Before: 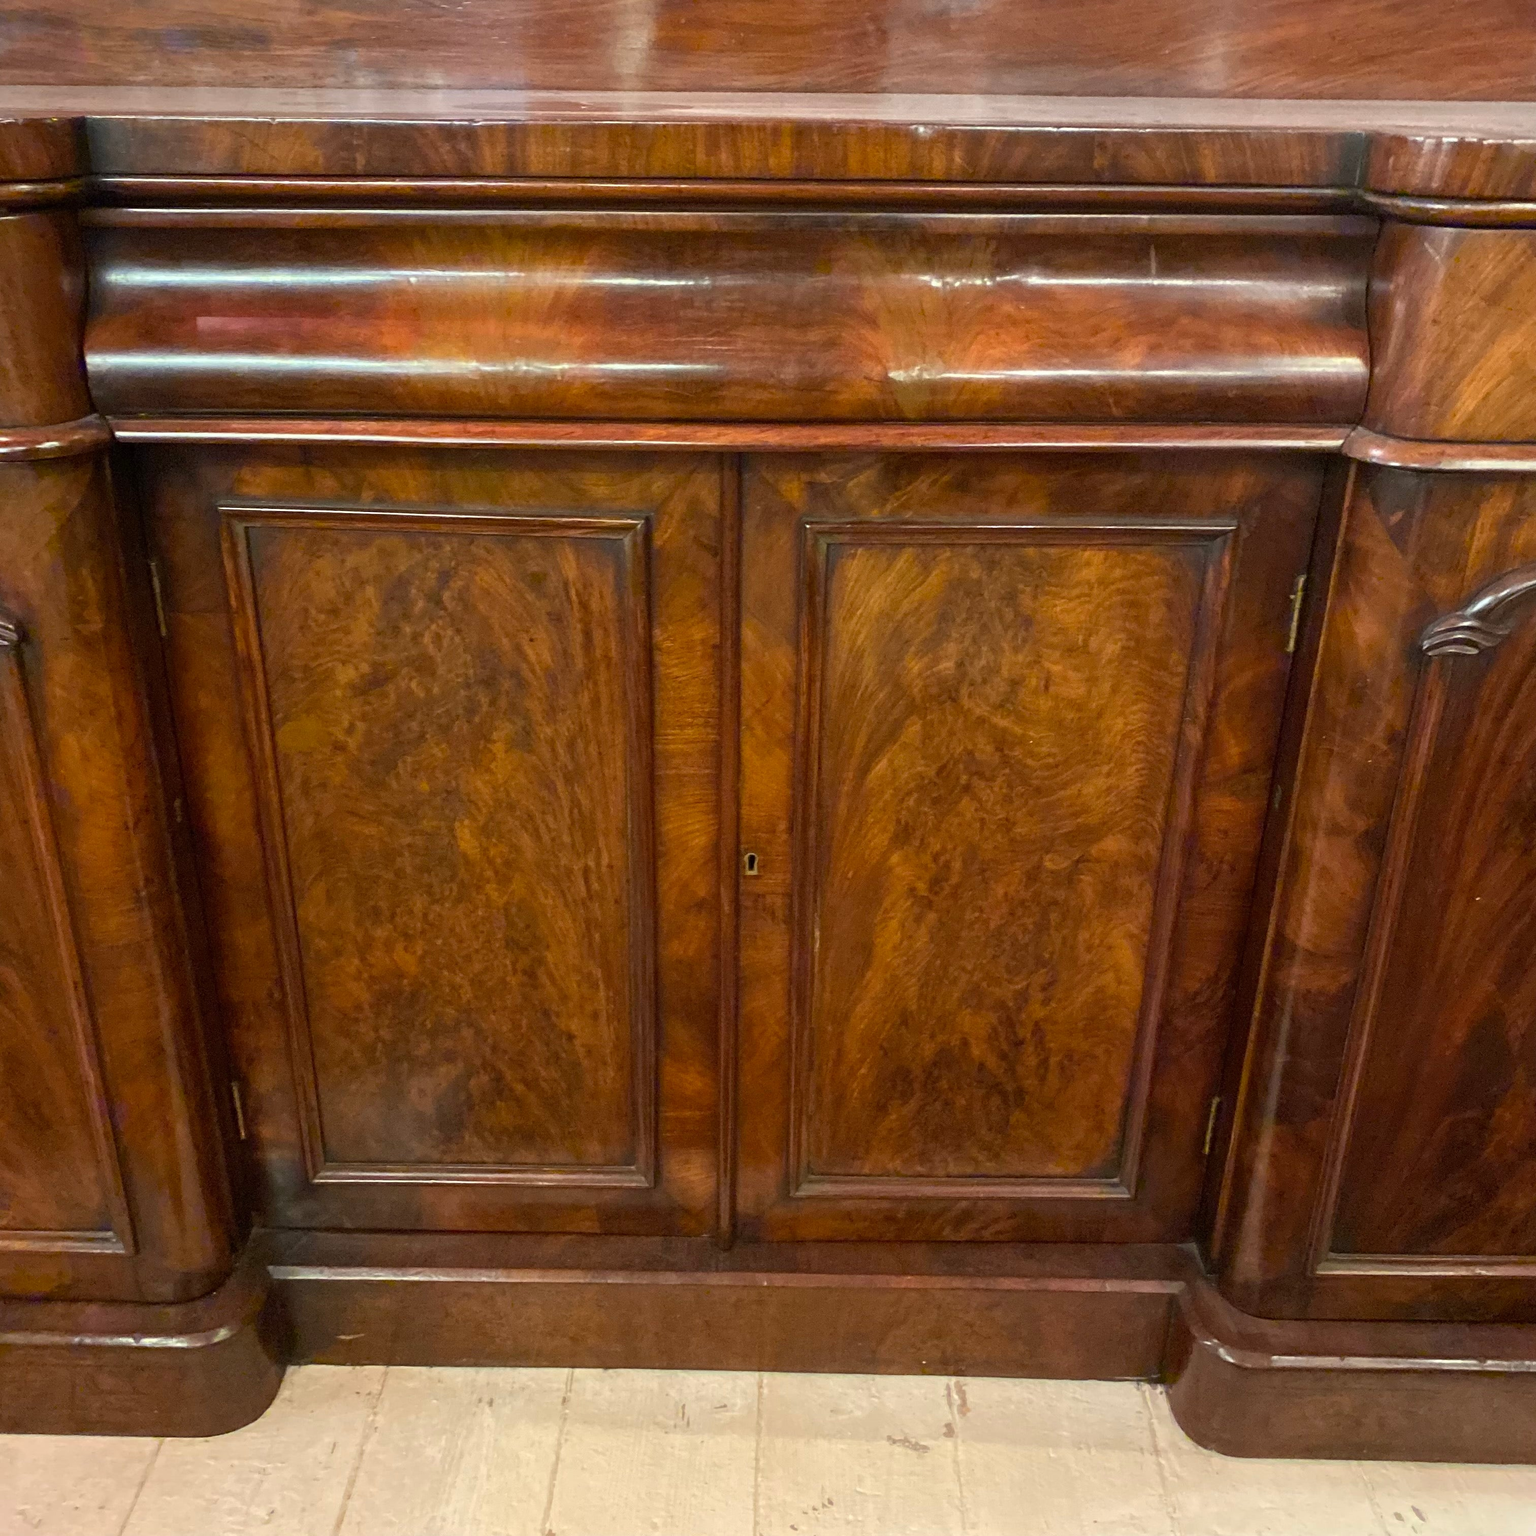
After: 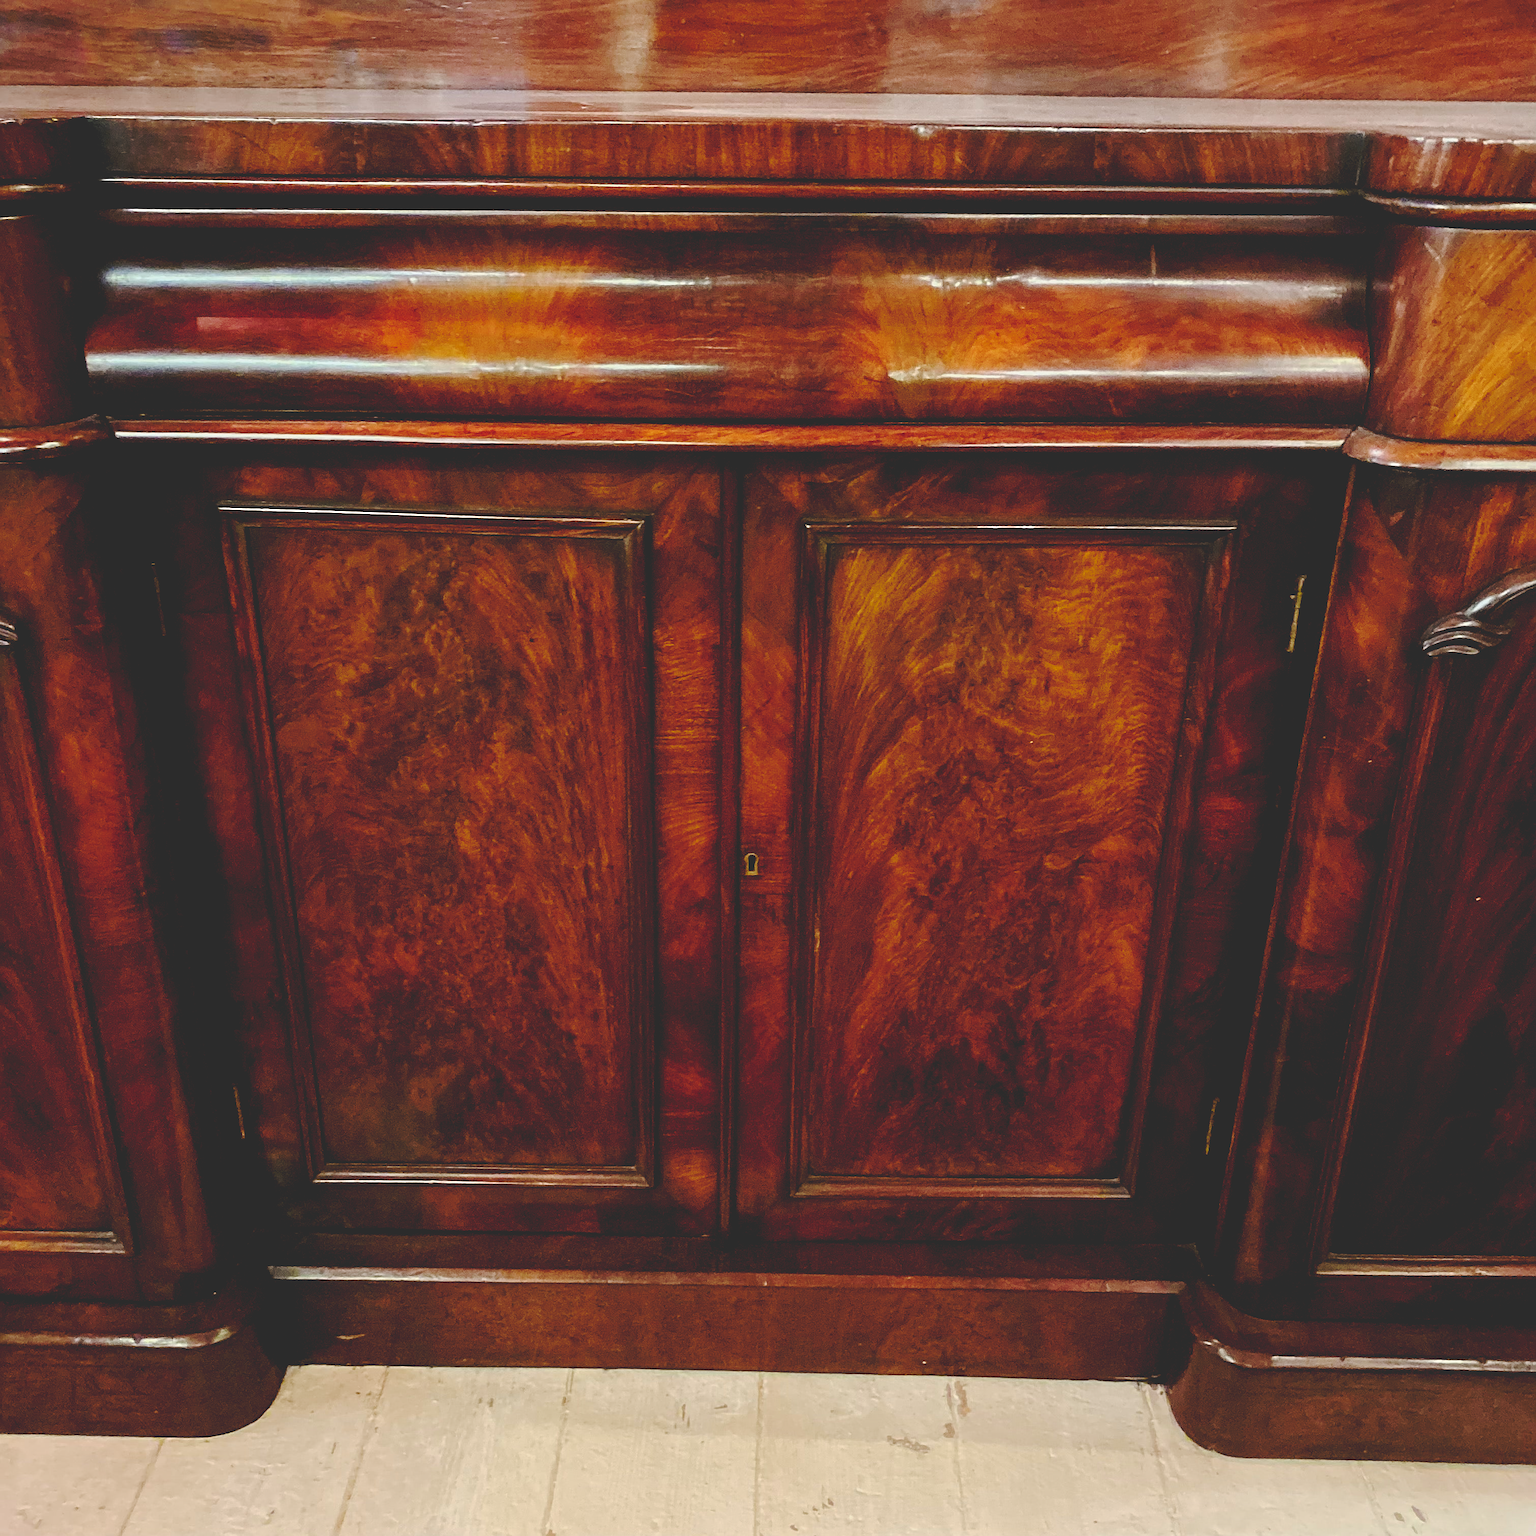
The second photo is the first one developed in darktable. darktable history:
sharpen: on, module defaults
exposure: black level correction 0.046, exposure -0.228 EV, compensate highlight preservation false
base curve: curves: ch0 [(0, 0.024) (0.055, 0.065) (0.121, 0.166) (0.236, 0.319) (0.693, 0.726) (1, 1)], preserve colors none
